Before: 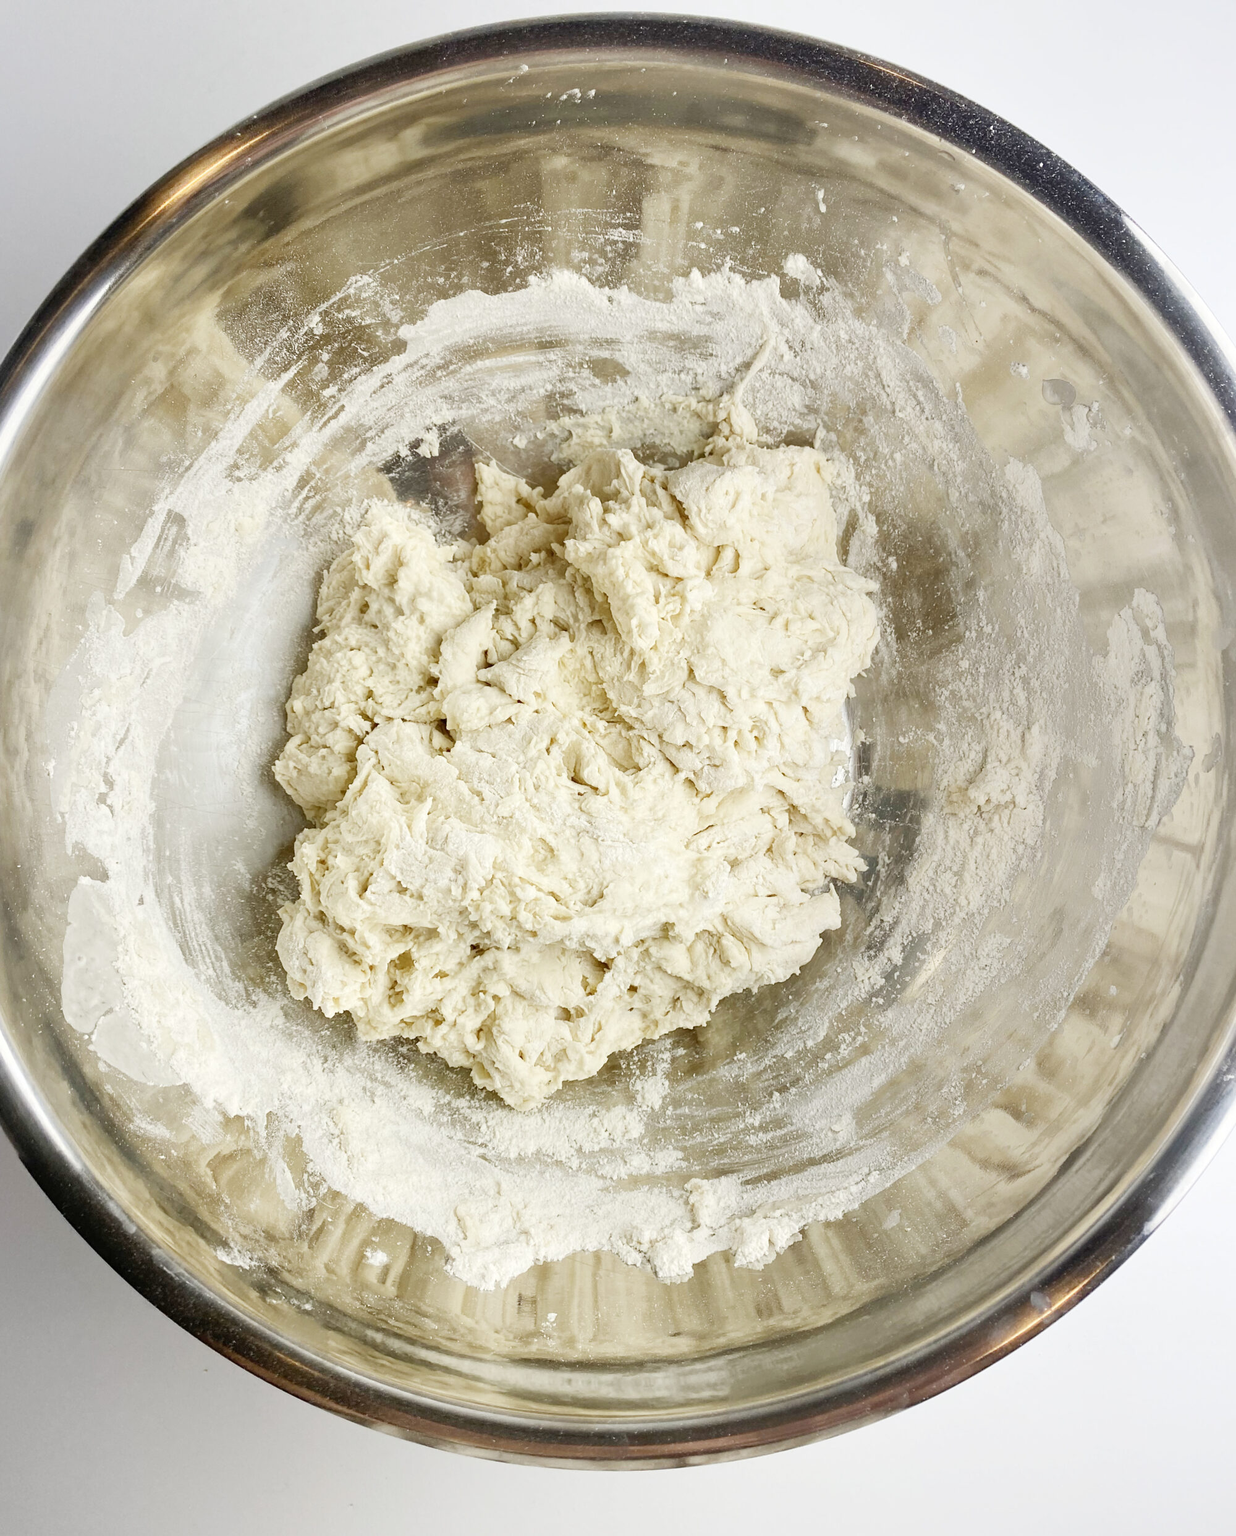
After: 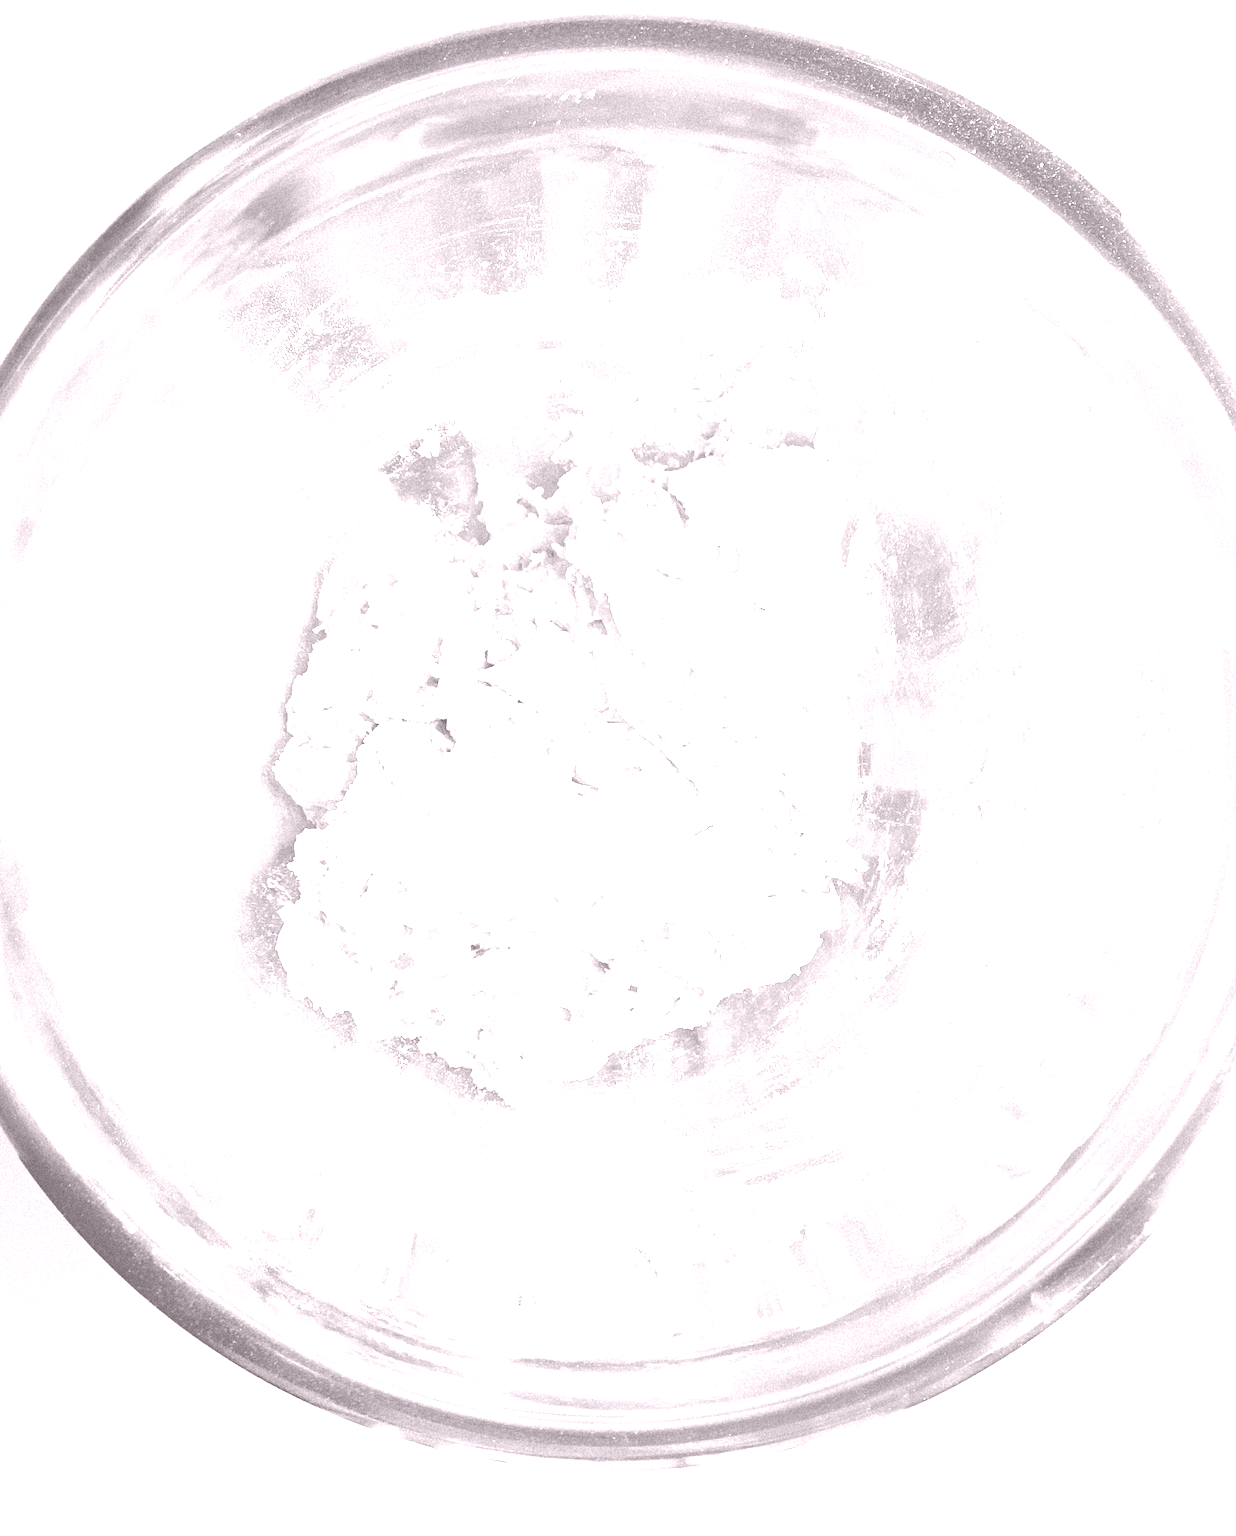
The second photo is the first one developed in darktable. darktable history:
colorize: hue 25.2°, saturation 83%, source mix 82%, lightness 79%, version 1
grain: strength 35%, mid-tones bias 0%
